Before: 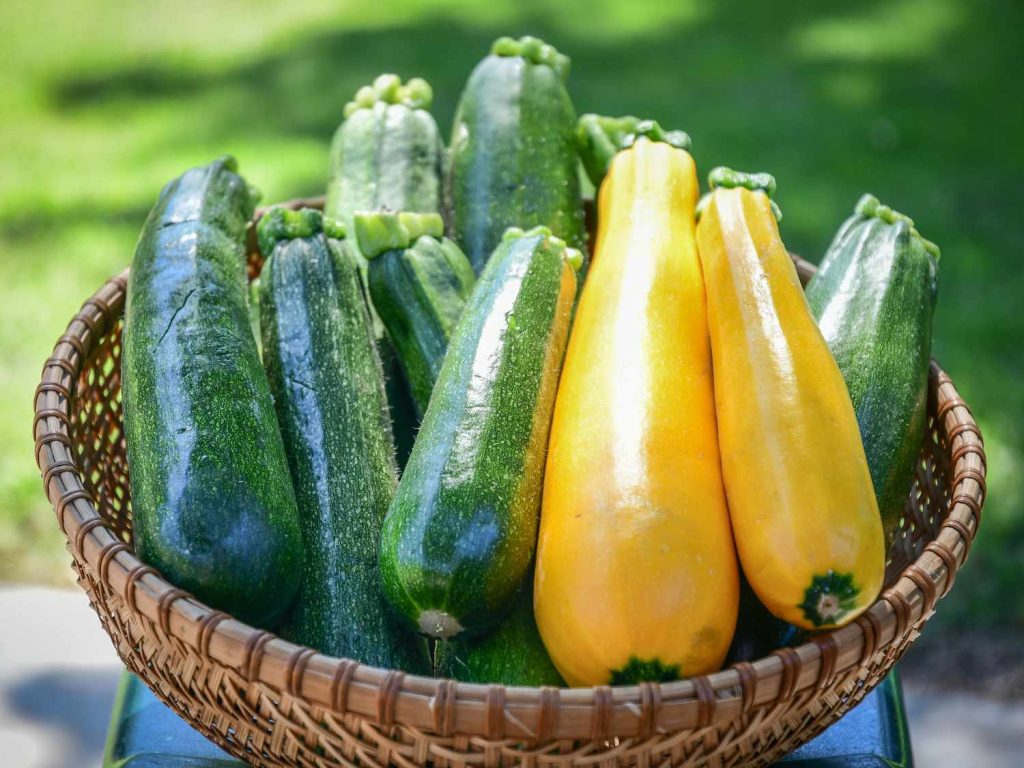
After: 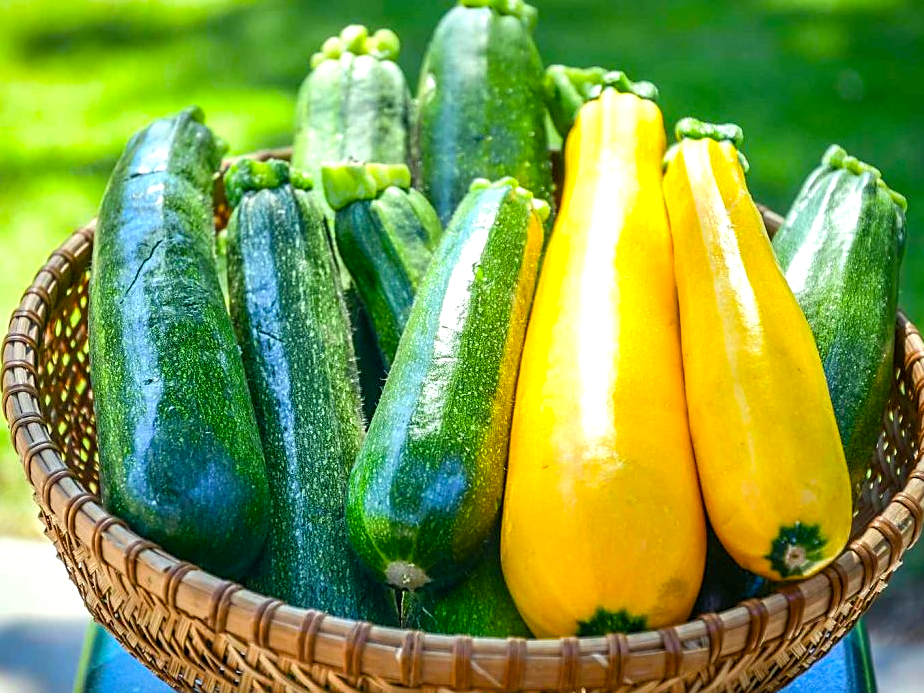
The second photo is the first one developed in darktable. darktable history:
crop: left 3.305%, top 6.436%, right 6.389%, bottom 3.258%
rotate and perspective: automatic cropping original format, crop left 0, crop top 0
exposure: black level correction 0.001, exposure 0.5 EV, compensate exposure bias true, compensate highlight preservation false
color balance rgb: perceptual saturation grading › global saturation 25%, global vibrance 20%
color correction: highlights a* -4.73, highlights b* 5.06, saturation 0.97
sharpen: on, module defaults
